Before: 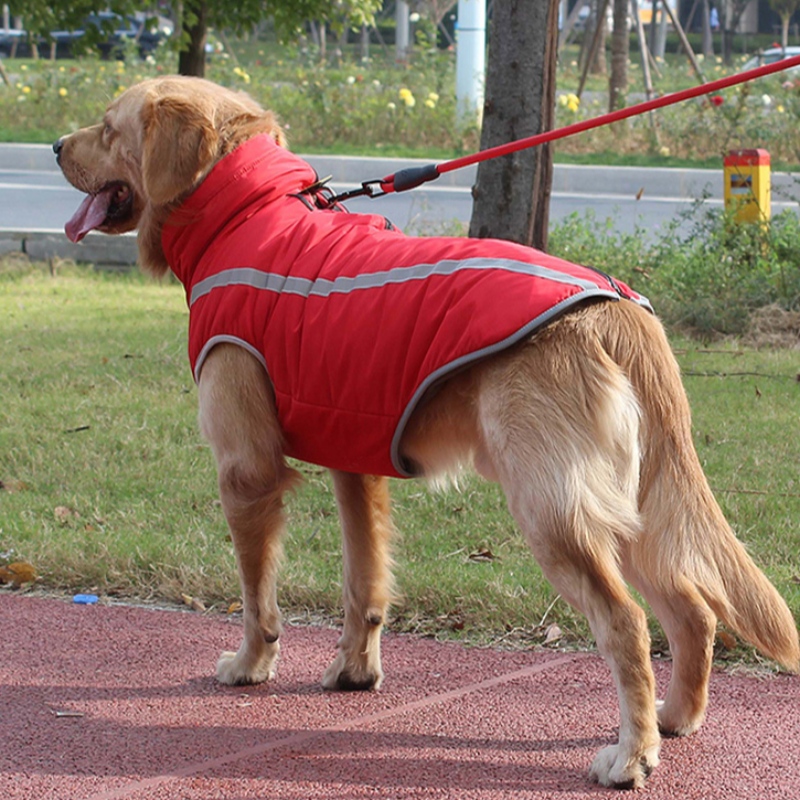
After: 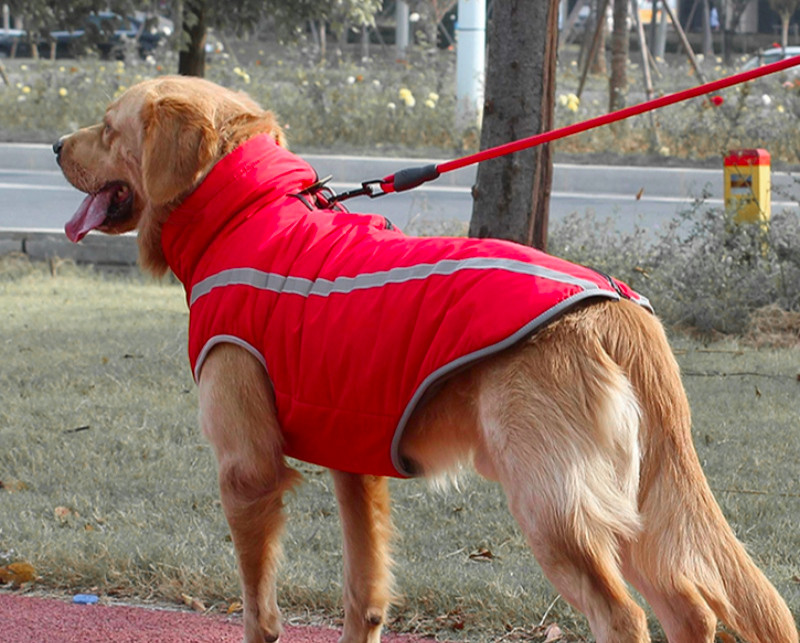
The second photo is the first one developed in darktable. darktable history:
color zones: curves: ch1 [(0, 0.679) (0.143, 0.647) (0.286, 0.261) (0.378, -0.011) (0.571, 0.396) (0.714, 0.399) (0.857, 0.406) (1, 0.679)]
crop: bottom 19.625%
shadows and highlights: soften with gaussian
